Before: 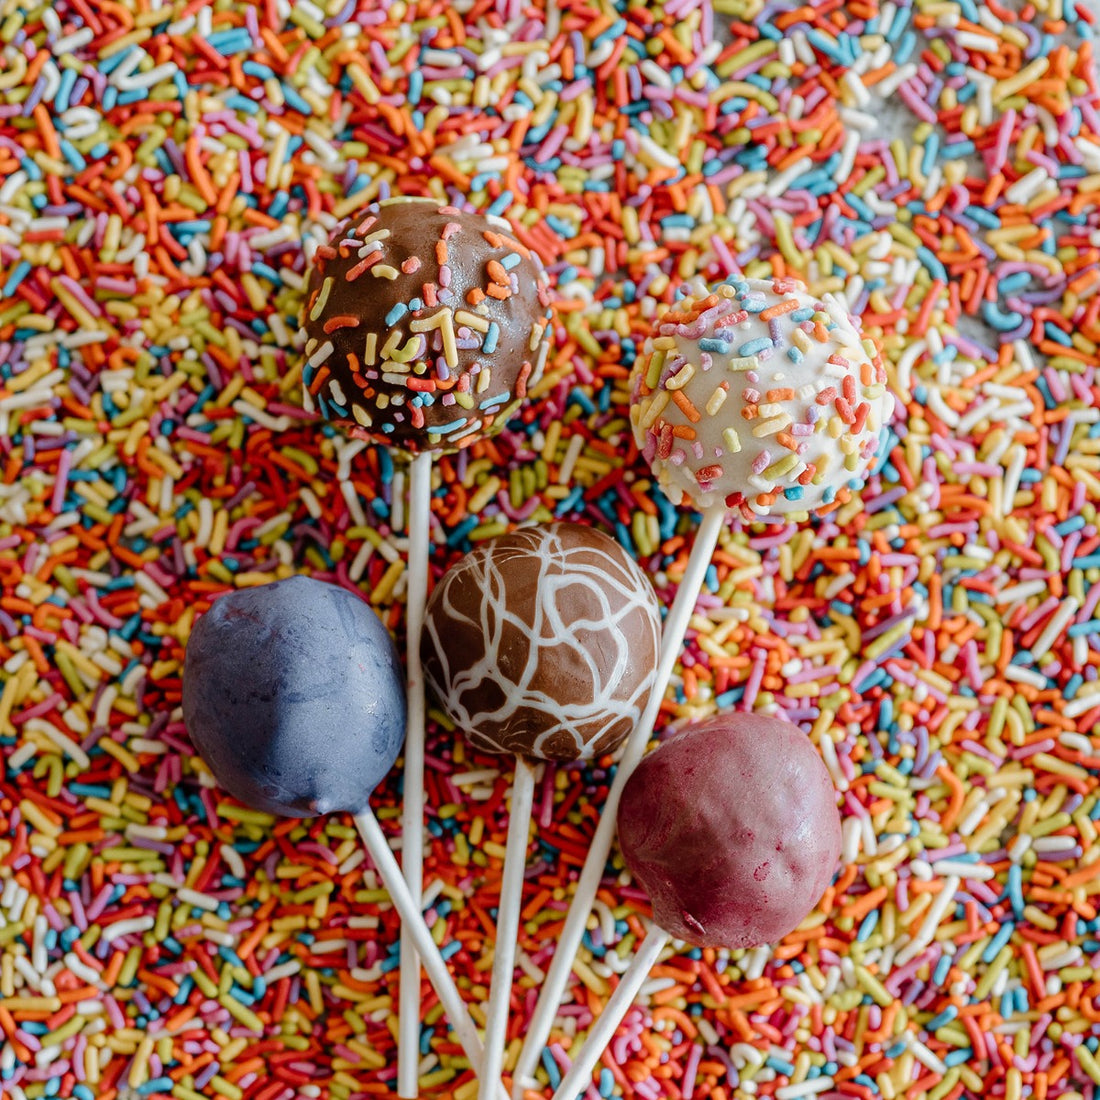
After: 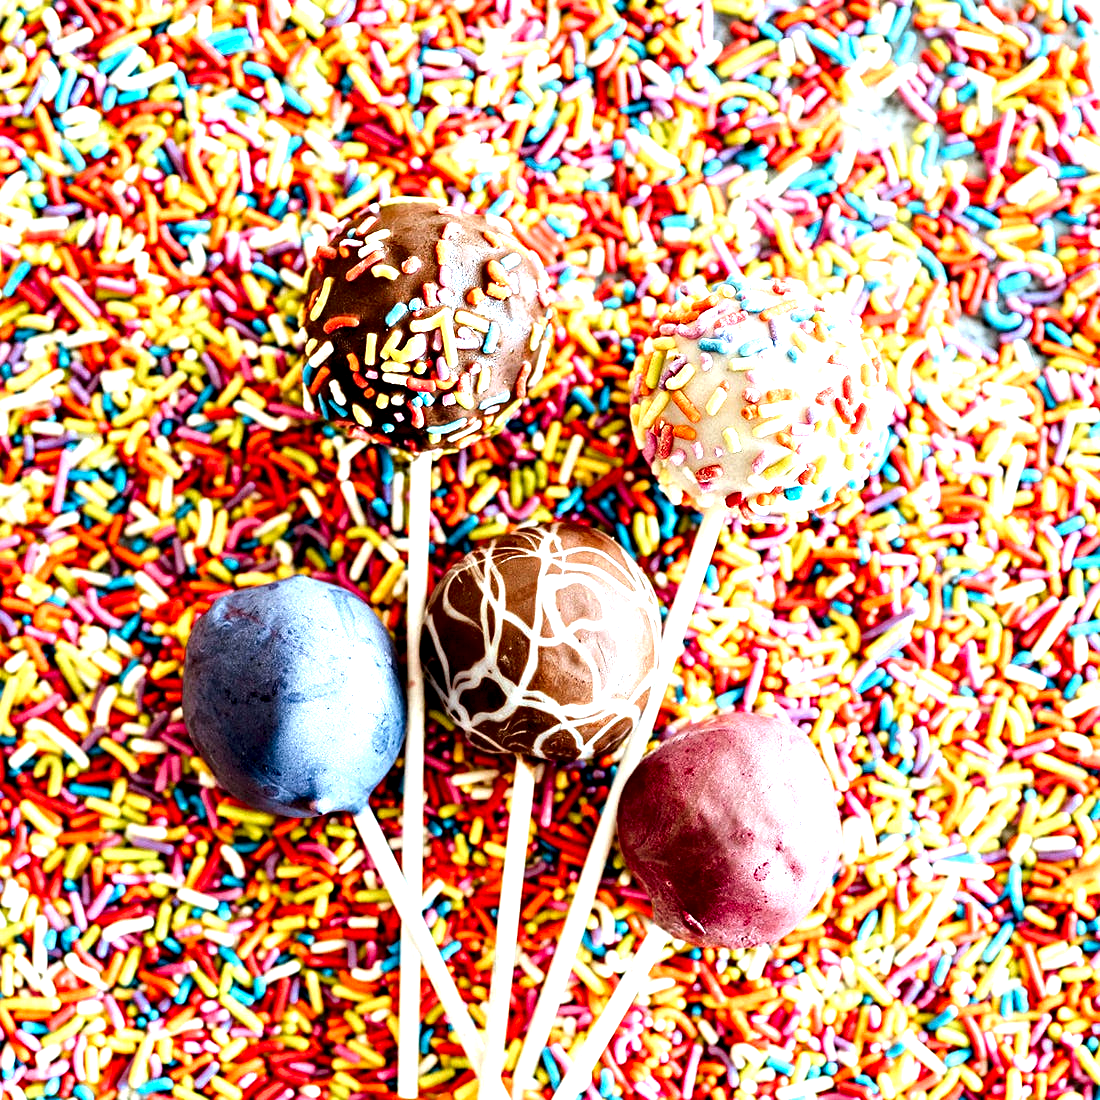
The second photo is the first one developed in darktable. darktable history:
exposure: black level correction 0, exposure 1.45 EV, compensate exposure bias true, compensate highlight preservation false
sharpen: amount 0.2
contrast equalizer: octaves 7, y [[0.6 ×6], [0.55 ×6], [0 ×6], [0 ×6], [0 ×6]]
